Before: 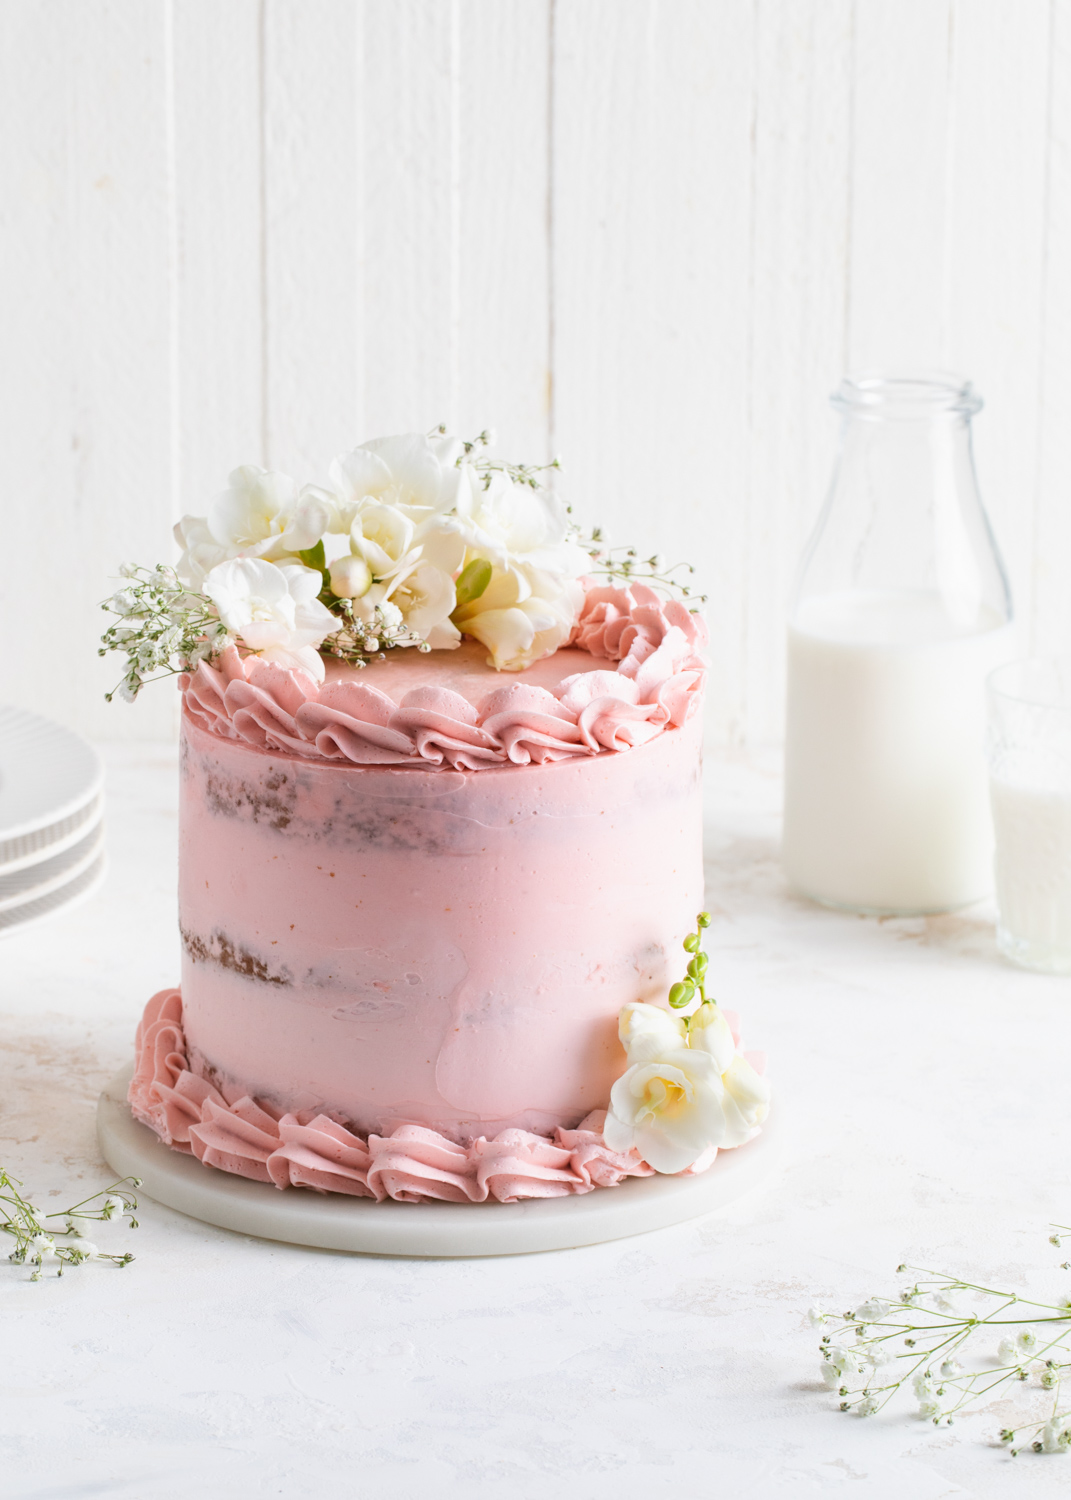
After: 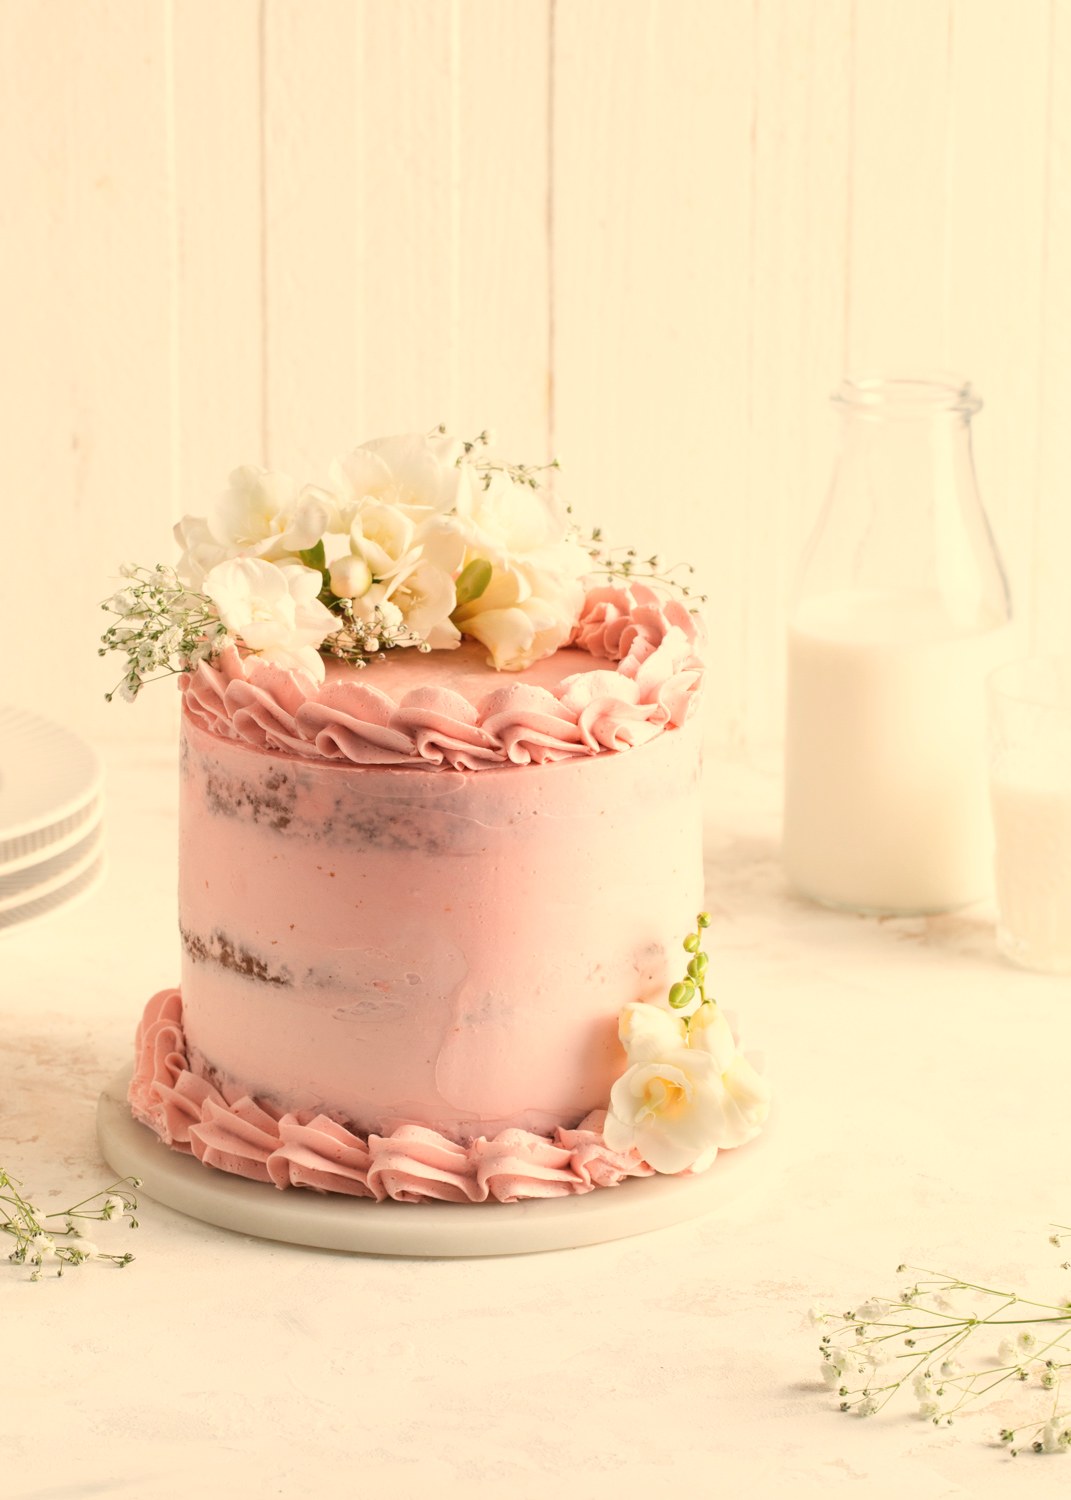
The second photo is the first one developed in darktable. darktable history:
contrast brightness saturation: saturation -0.05
white balance: red 1.123, blue 0.83
